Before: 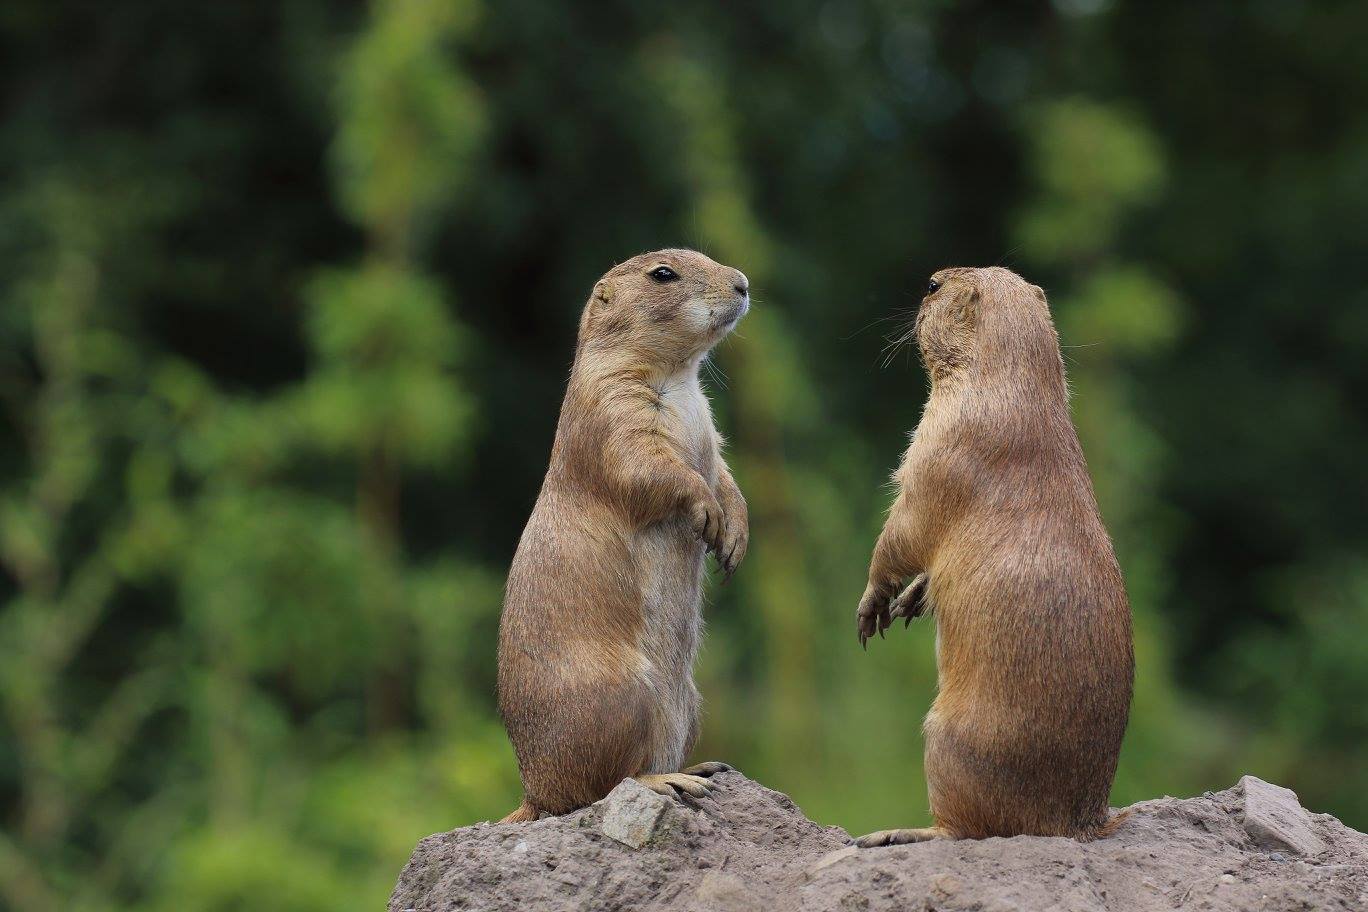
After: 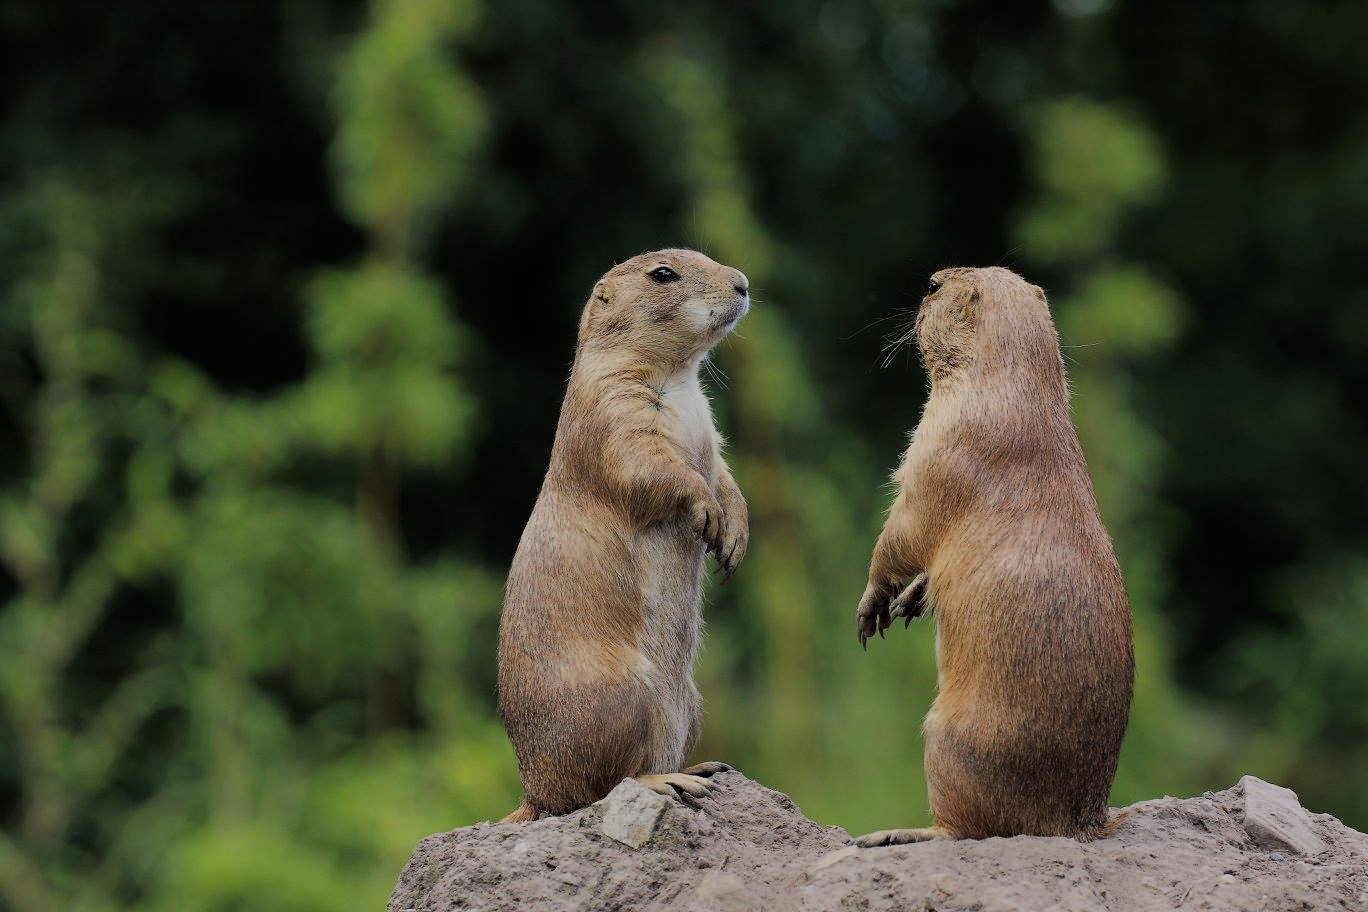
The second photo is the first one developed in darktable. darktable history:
white balance: emerald 1
filmic rgb: black relative exposure -7.65 EV, white relative exposure 4.56 EV, hardness 3.61, contrast 1.05
